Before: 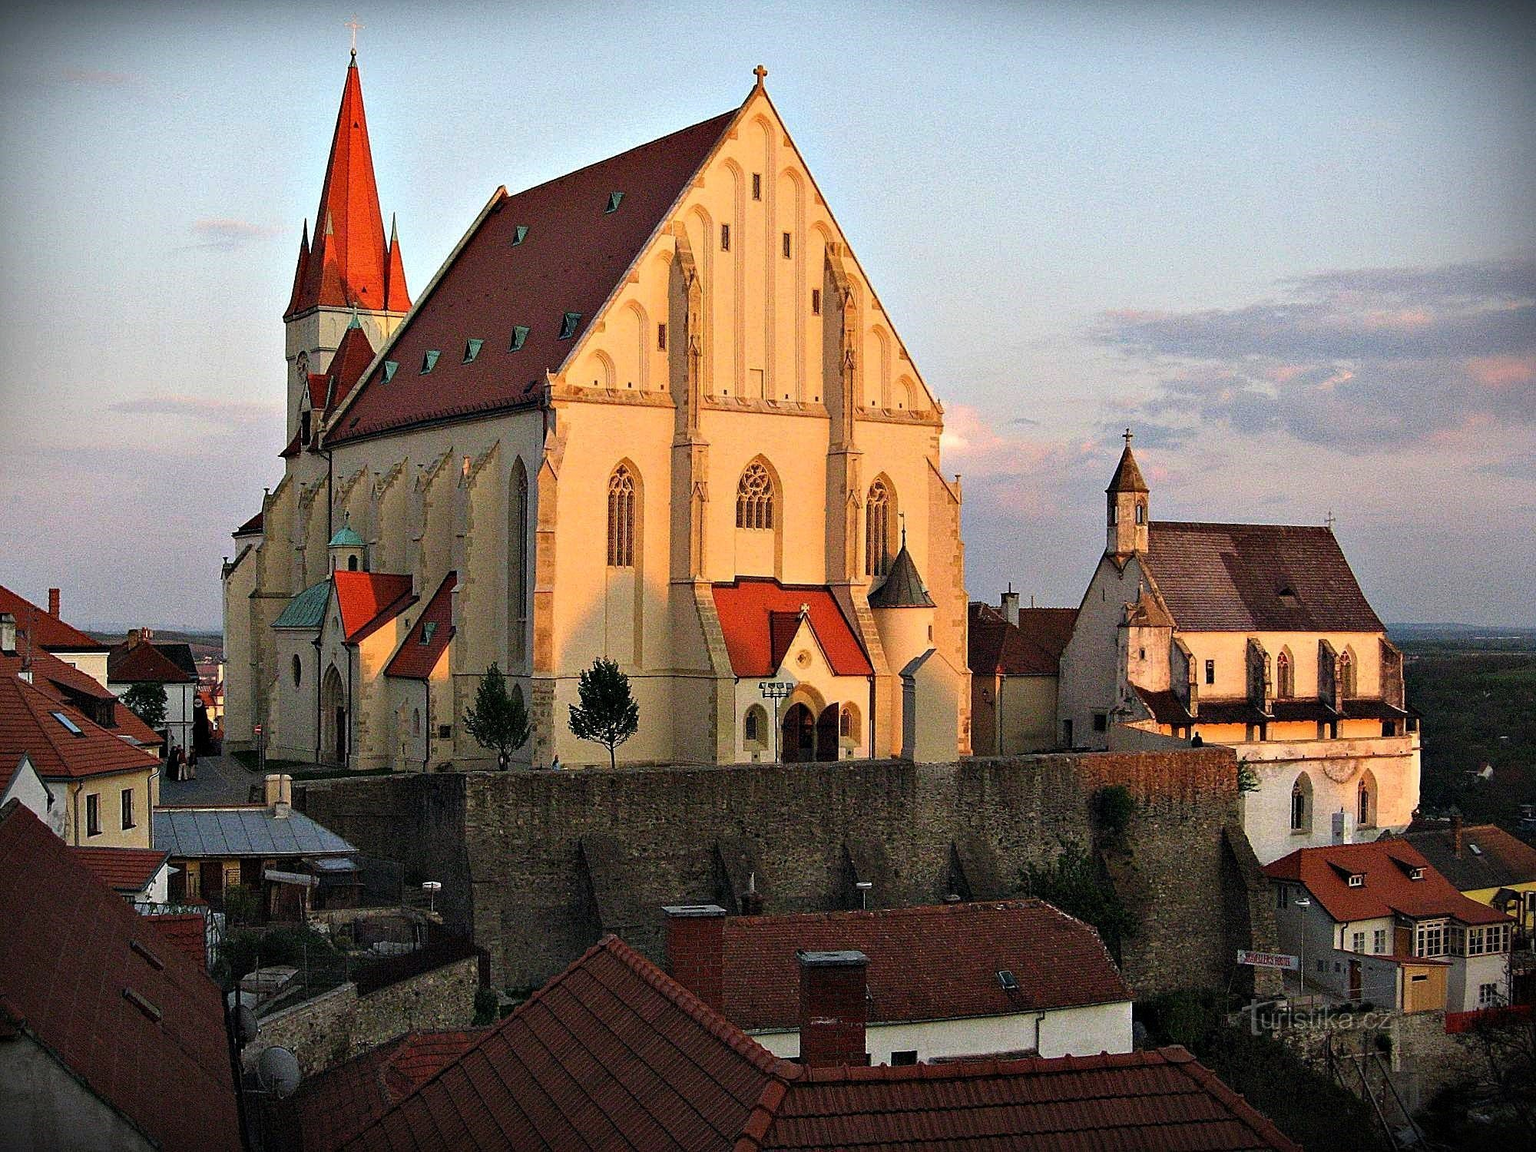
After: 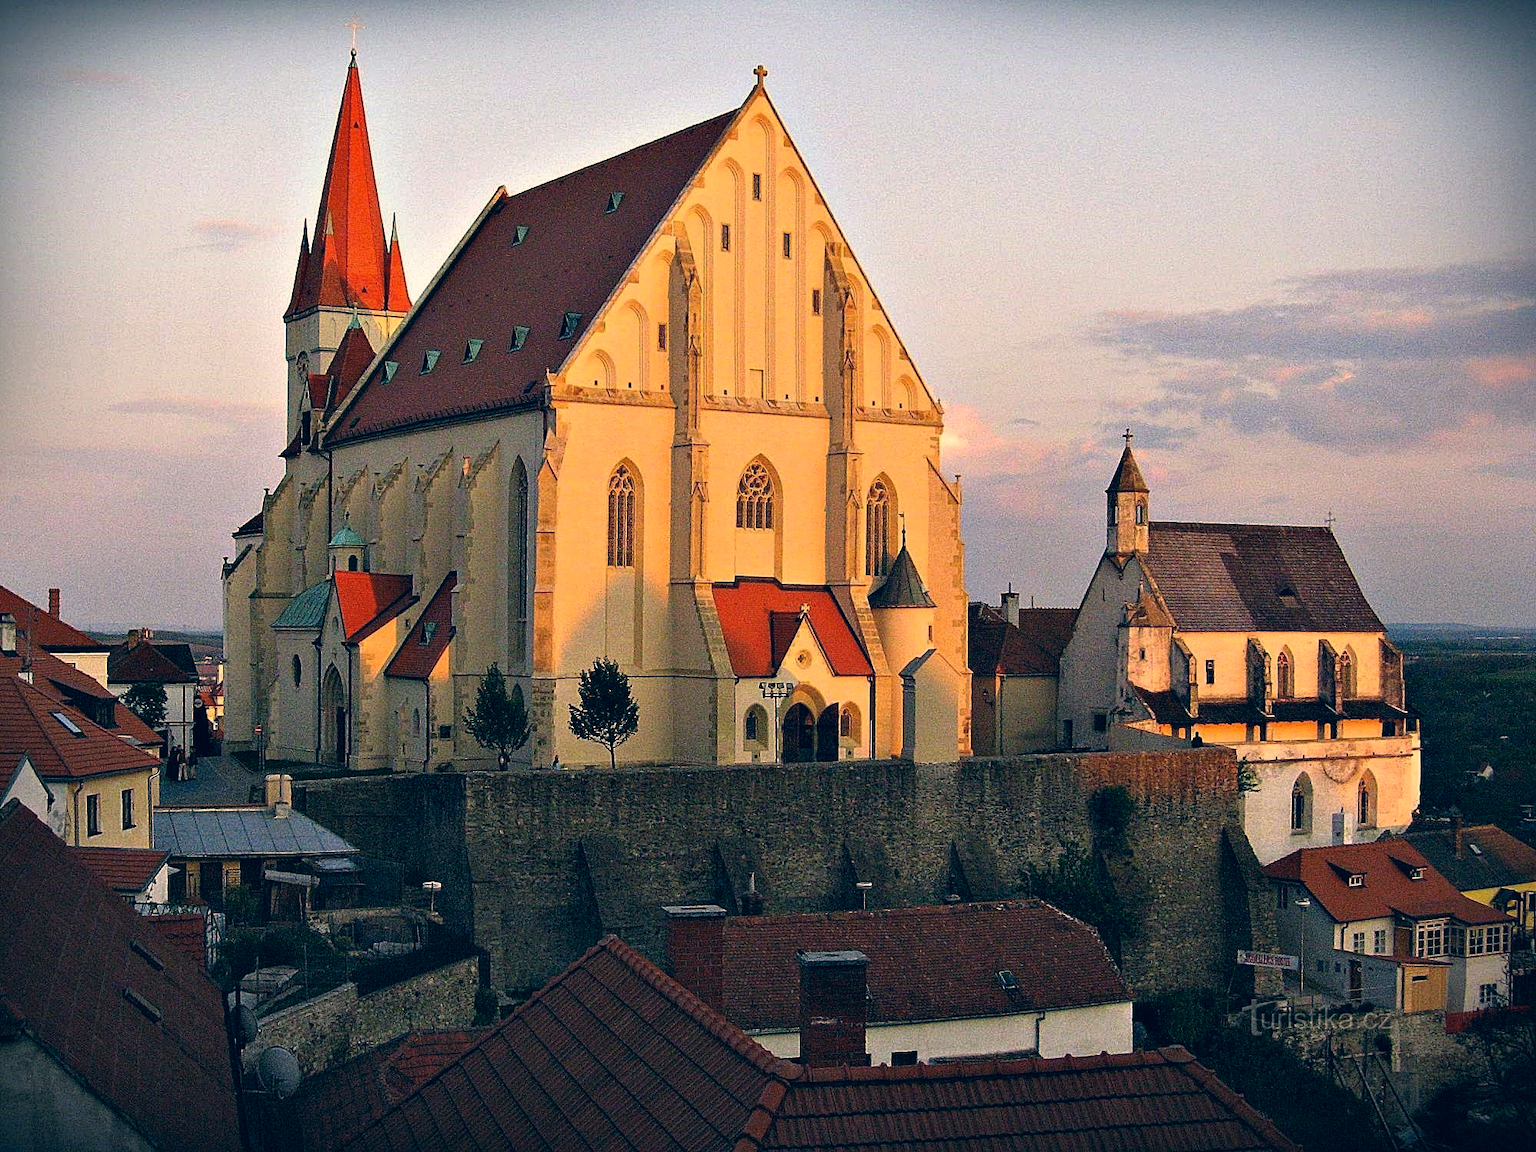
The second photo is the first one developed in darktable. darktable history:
color correction: highlights a* 10.28, highlights b* 14.08, shadows a* -9.96, shadows b* -15.12
